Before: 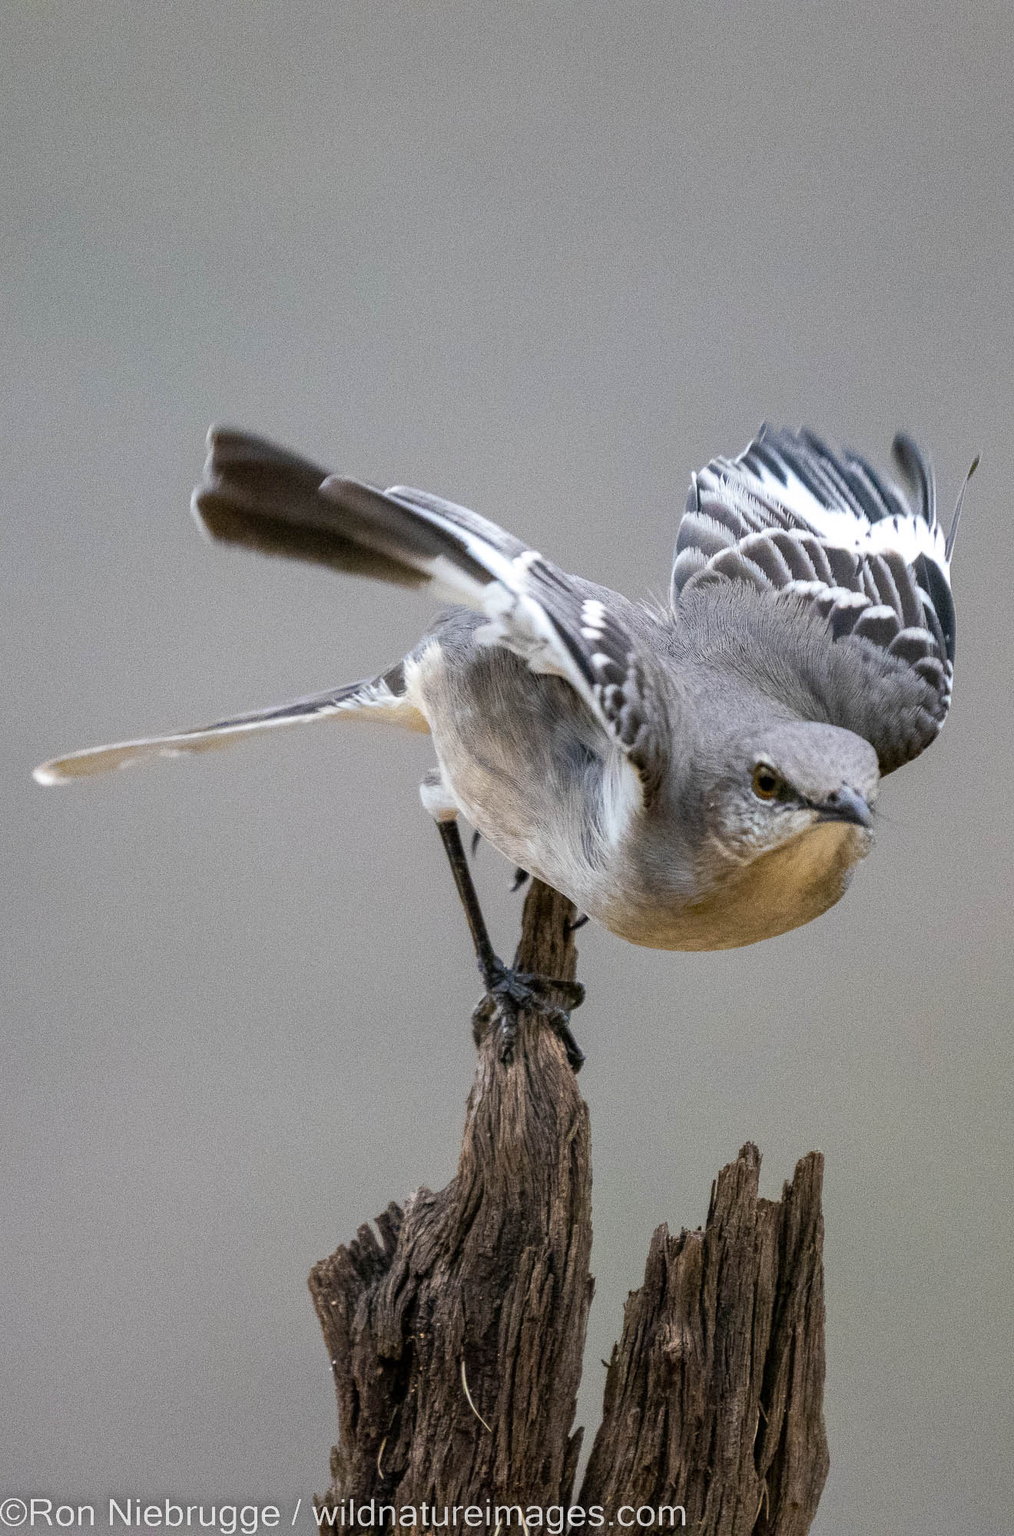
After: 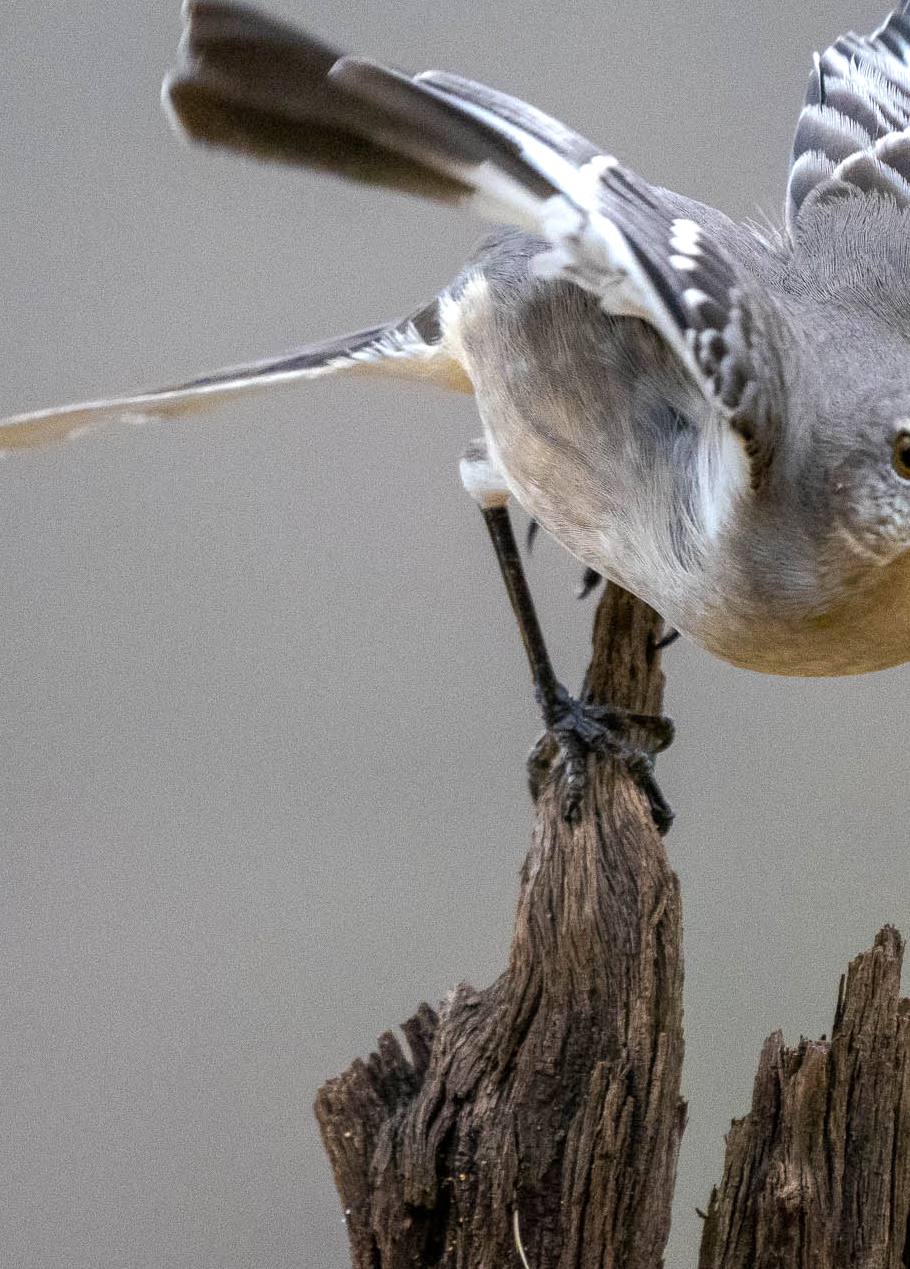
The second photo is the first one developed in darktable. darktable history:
exposure: exposure 0.207 EV, compensate exposure bias true, compensate highlight preservation false
crop: left 6.61%, top 28.127%, right 24.376%, bottom 8.378%
base curve: curves: ch0 [(0, 0) (0.74, 0.67) (1, 1)], preserve colors none
tone equalizer: on, module defaults
color correction: highlights b* -0.042, saturation 1.06
